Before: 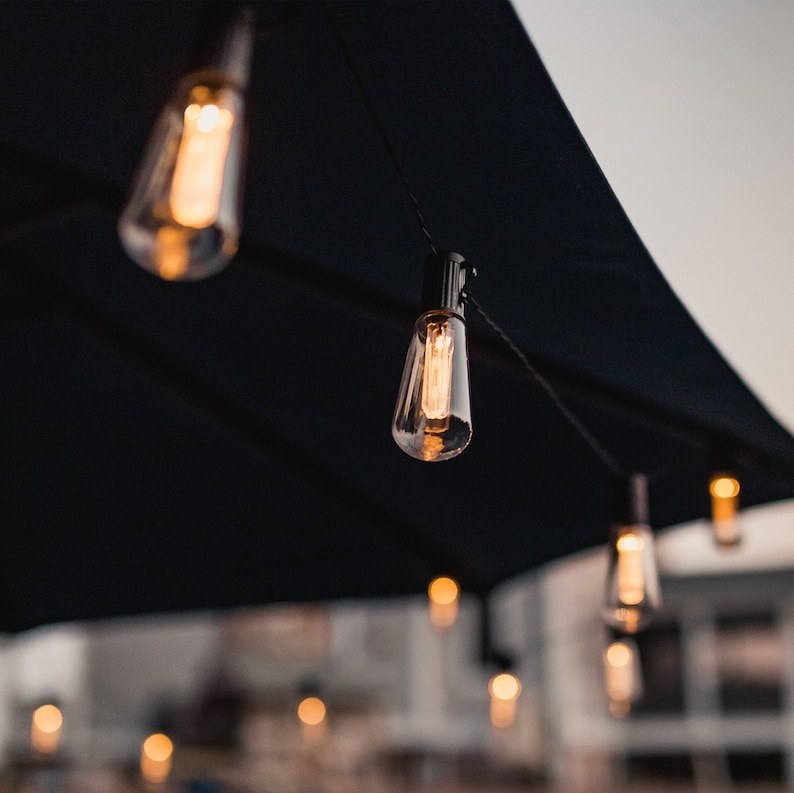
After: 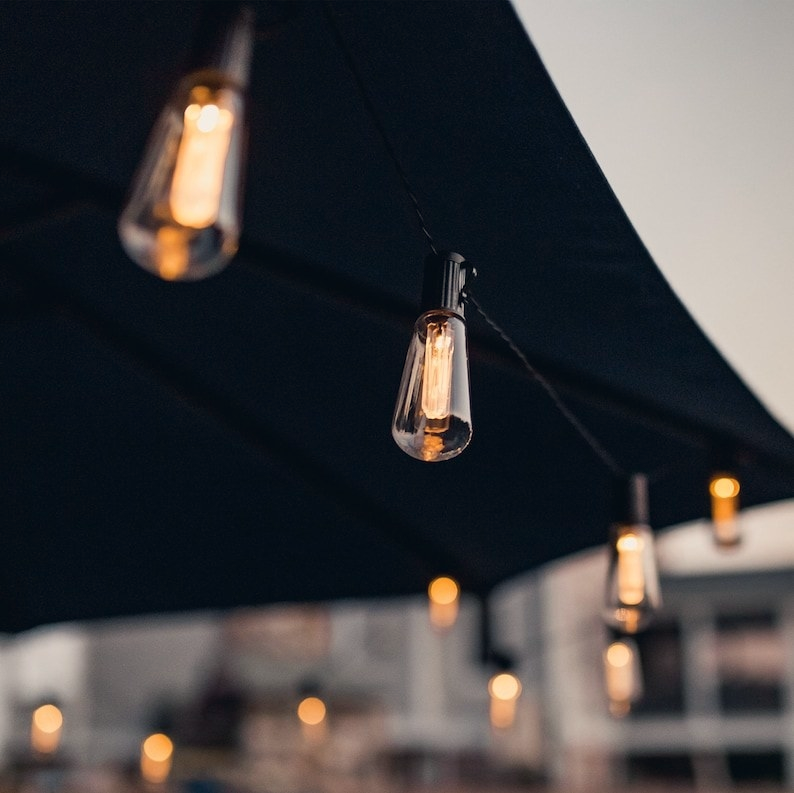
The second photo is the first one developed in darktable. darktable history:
color correction: highlights a* 0.23, highlights b* 2.67, shadows a* -1.38, shadows b* -4.32
